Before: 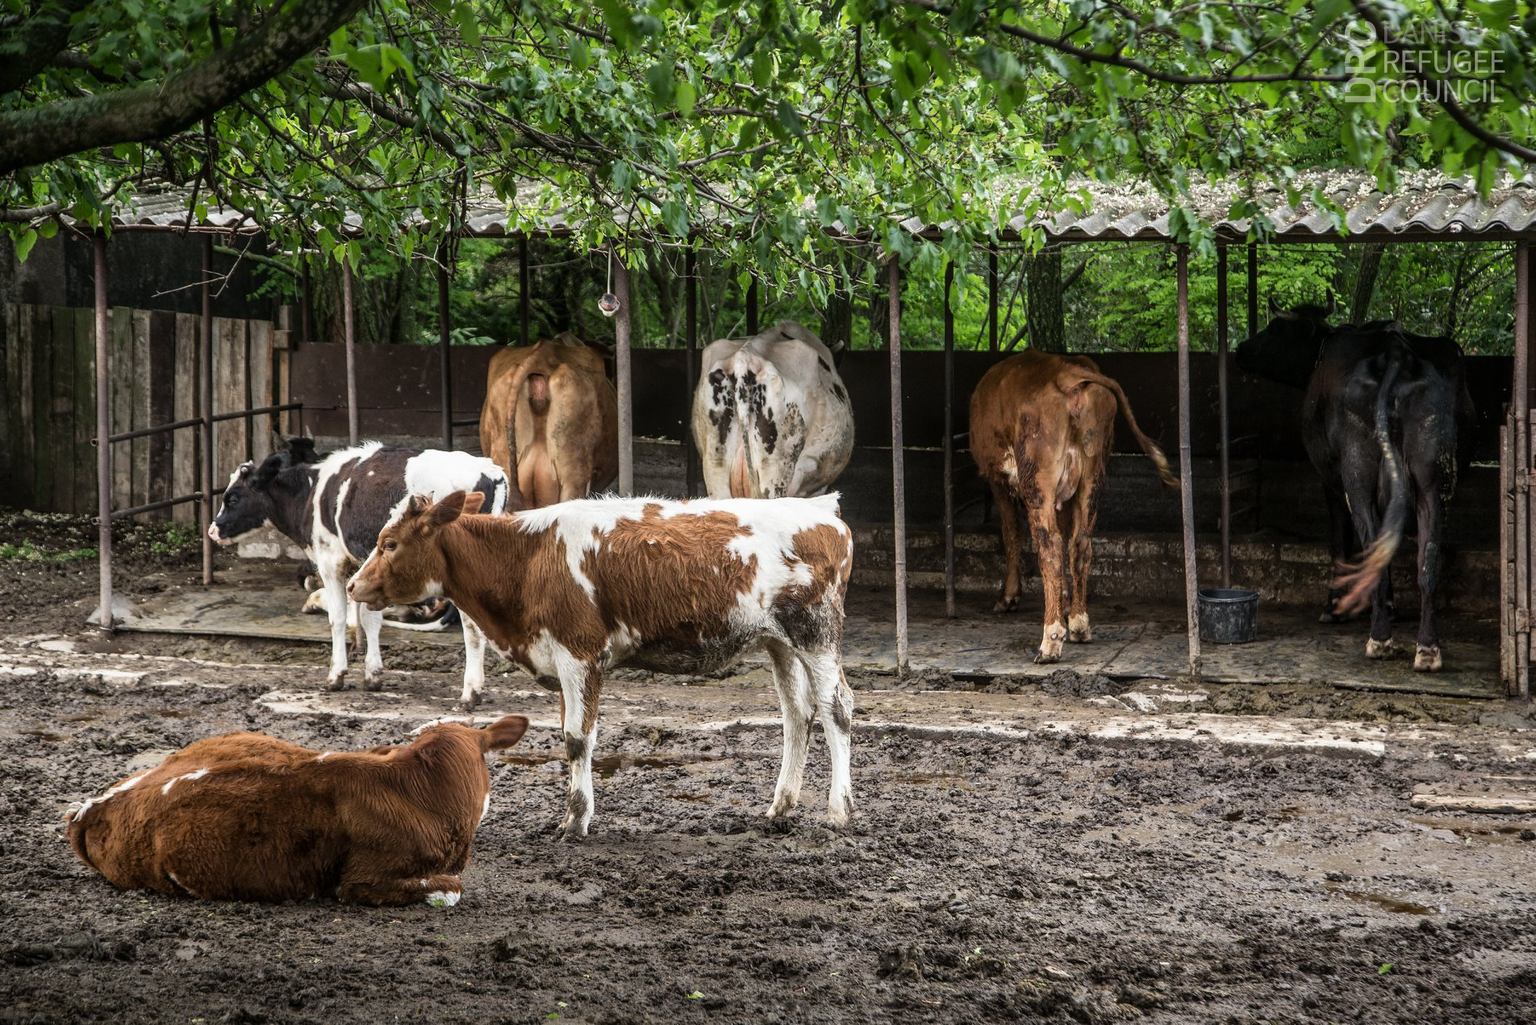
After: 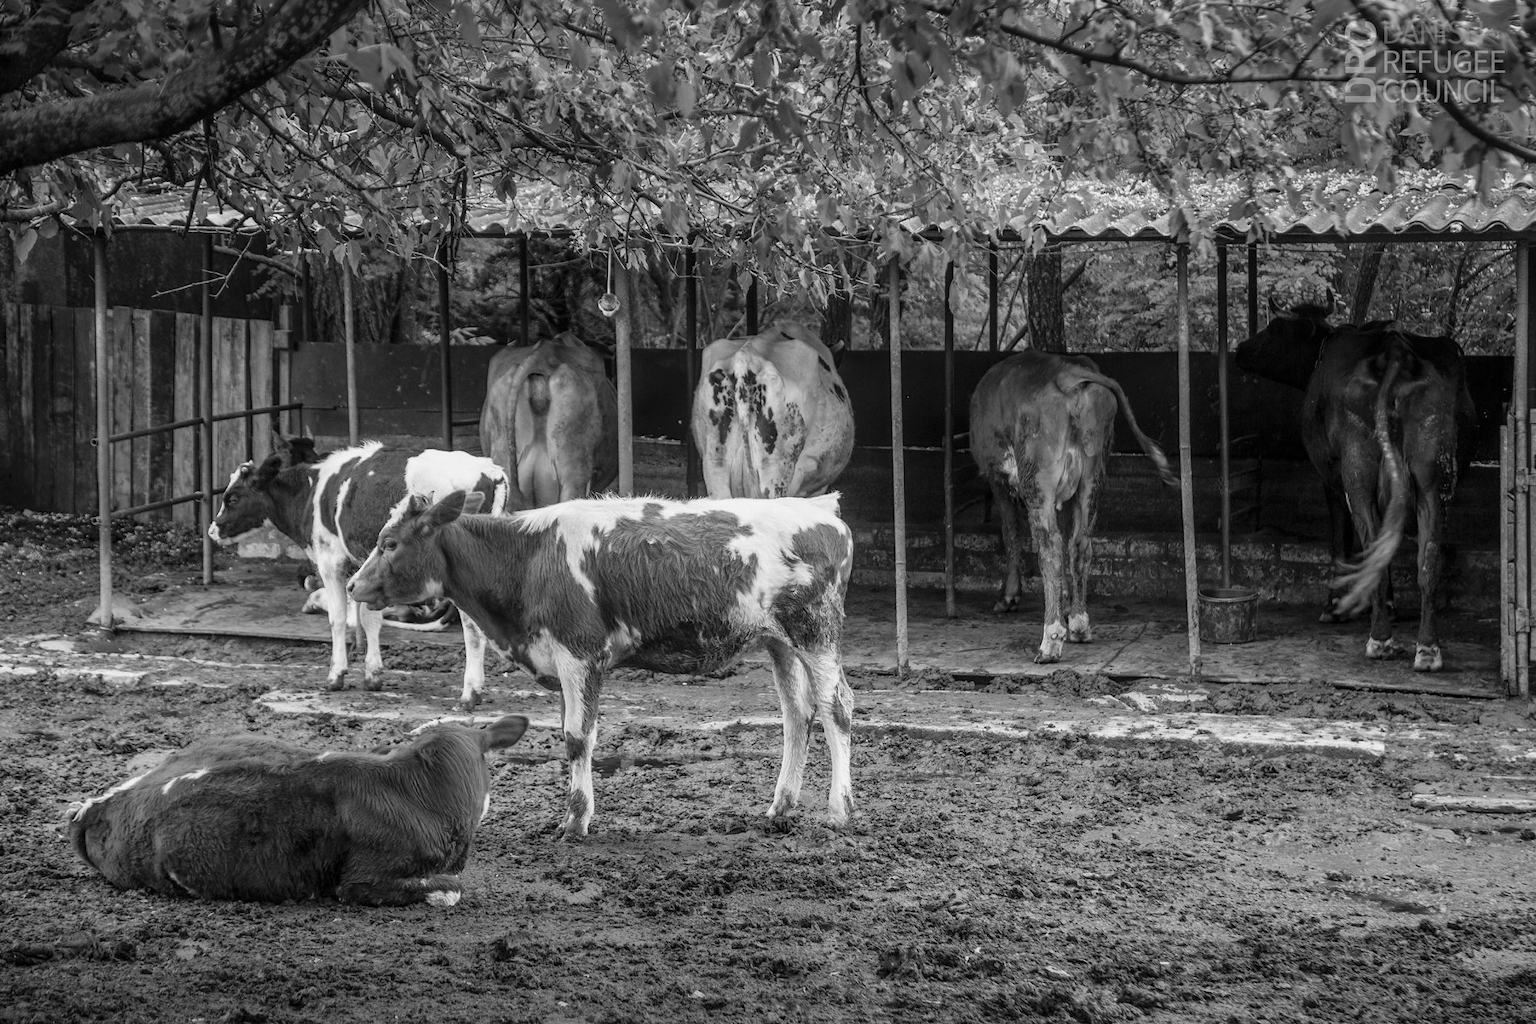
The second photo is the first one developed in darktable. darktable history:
tone curve: curves: ch0 [(0, 0) (0.045, 0.074) (0.883, 0.858) (1, 1)]; ch1 [(0, 0) (0.149, 0.074) (0.379, 0.327) (0.427, 0.401) (0.489, 0.479) (0.505, 0.515) (0.537, 0.573) (0.563, 0.599) (1, 1)]; ch2 [(0, 0) (0.307, 0.298) (0.388, 0.375) (0.443, 0.456) (0.485, 0.492) (1, 1)], color space Lab, linked channels, preserve colors none
color calibration: output gray [0.267, 0.423, 0.261, 0], illuminant as shot in camera, x 0.358, y 0.373, temperature 4628.91 K
